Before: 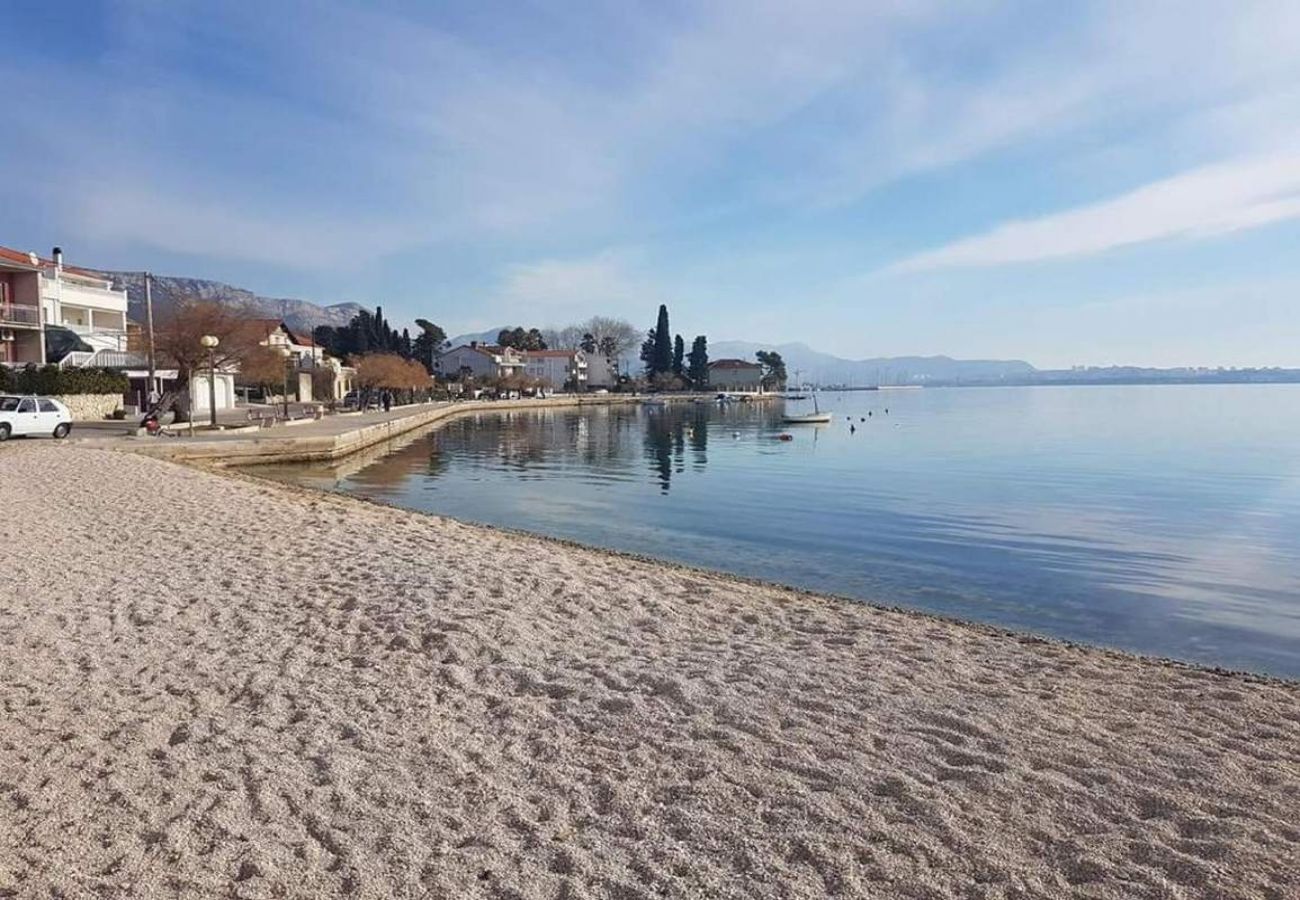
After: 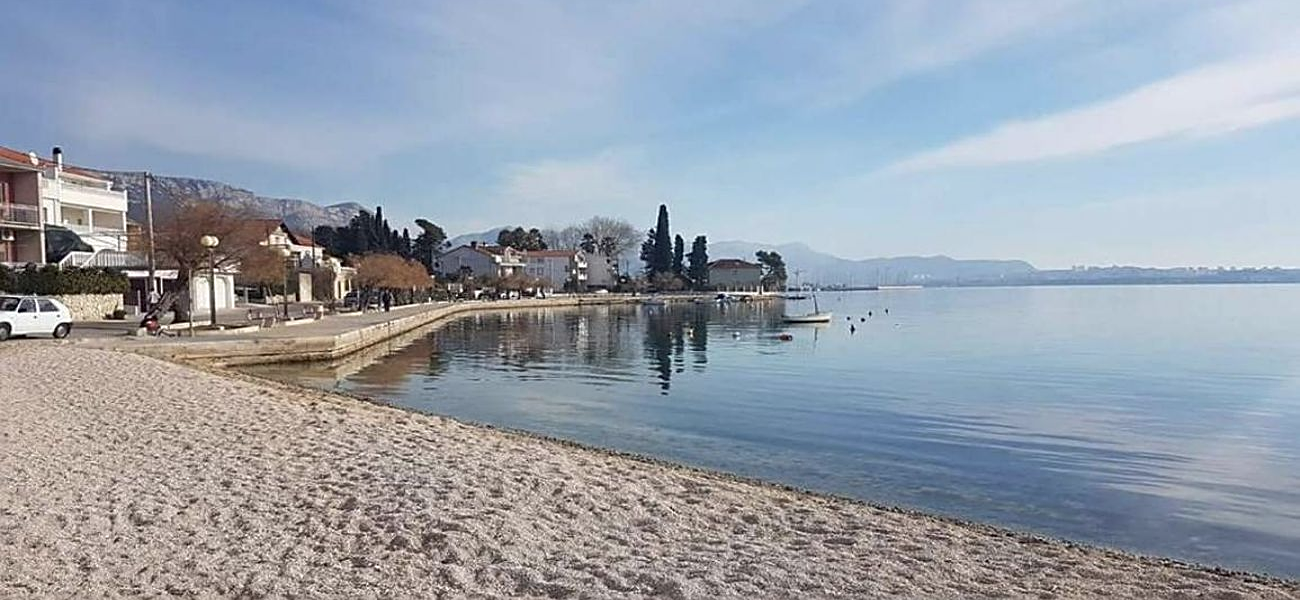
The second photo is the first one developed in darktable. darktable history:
contrast brightness saturation: saturation -0.1
sharpen: on, module defaults
crop: top 11.166%, bottom 22.168%
